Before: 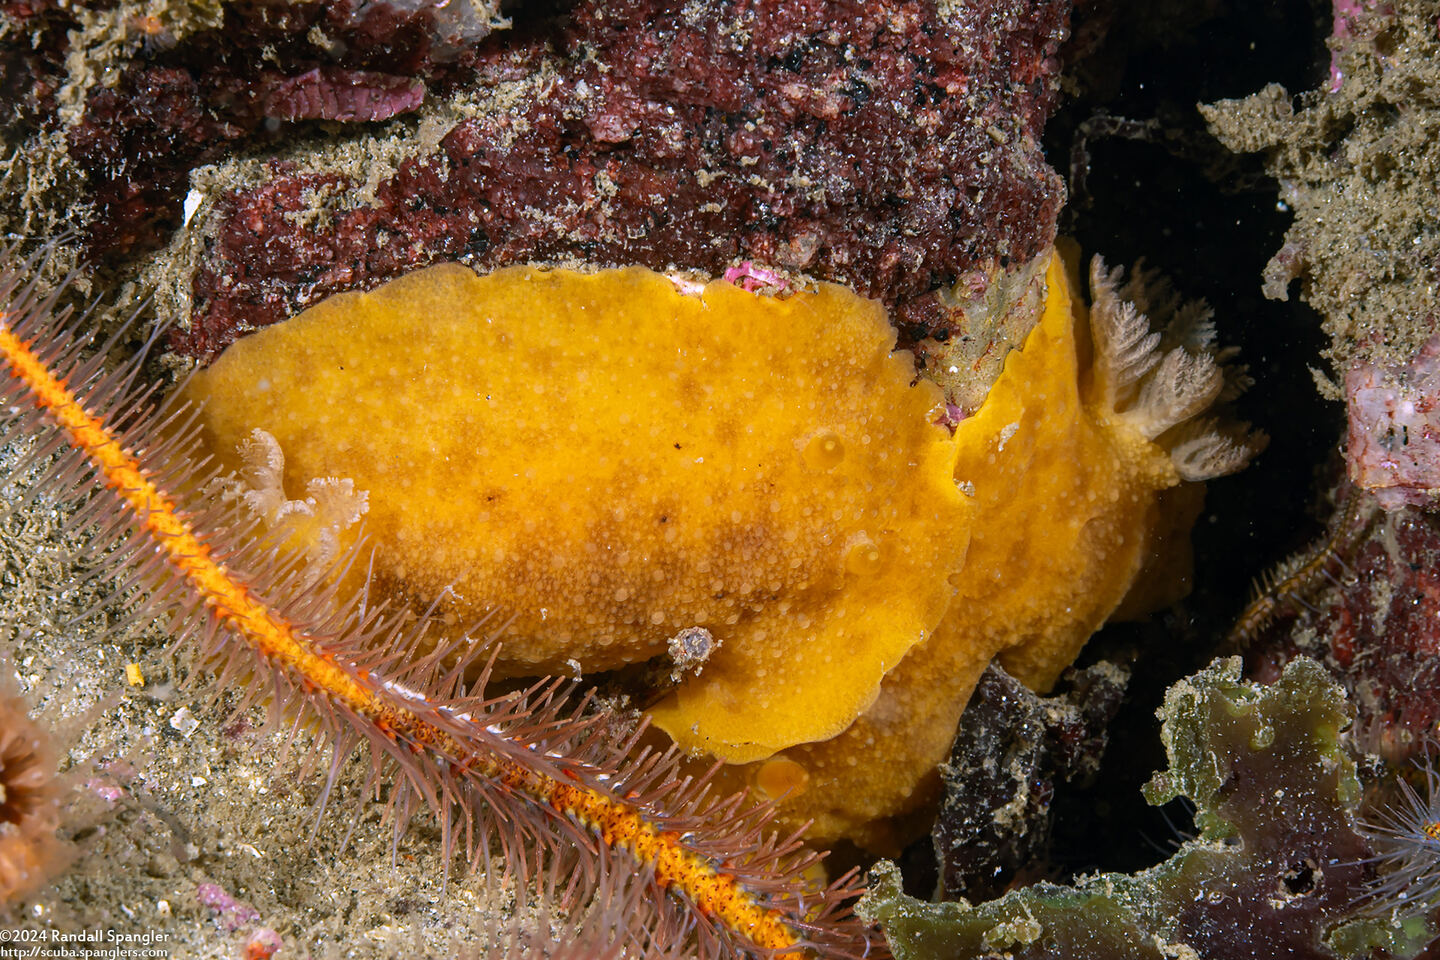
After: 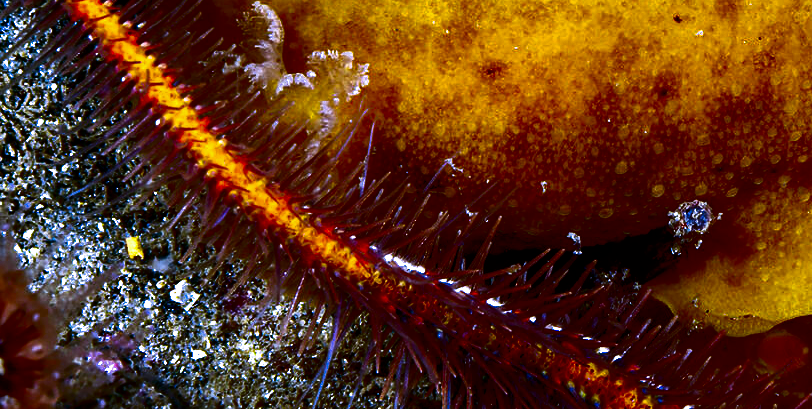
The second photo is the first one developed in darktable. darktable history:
crop: top 44.483%, right 43.593%, bottom 12.892%
contrast brightness saturation: brightness -1, saturation 1
white balance: red 0.871, blue 1.249
filmic rgb: black relative exposure -8.2 EV, white relative exposure 2.2 EV, threshold 3 EV, hardness 7.11, latitude 85.74%, contrast 1.696, highlights saturation mix -4%, shadows ↔ highlights balance -2.69%, color science v5 (2021), contrast in shadows safe, contrast in highlights safe, enable highlight reconstruction true
